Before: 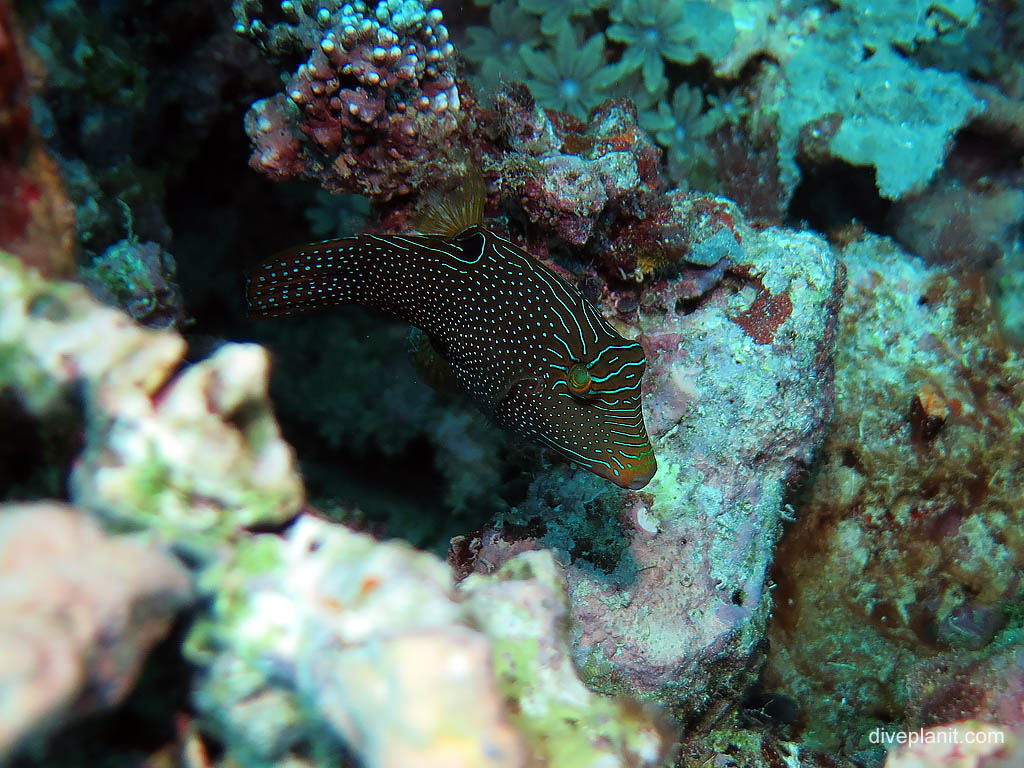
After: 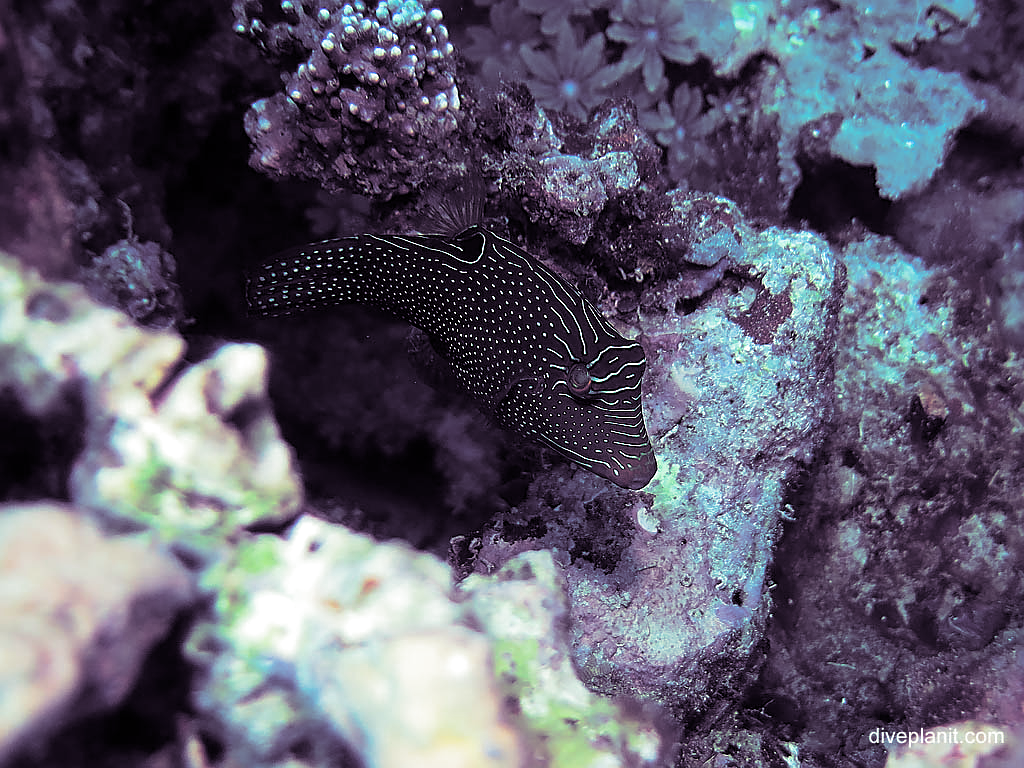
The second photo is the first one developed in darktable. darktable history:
sharpen: on, module defaults
split-toning: shadows › hue 266.4°, shadows › saturation 0.4, highlights › hue 61.2°, highlights › saturation 0.3, compress 0%
white balance: red 0.984, blue 1.059
